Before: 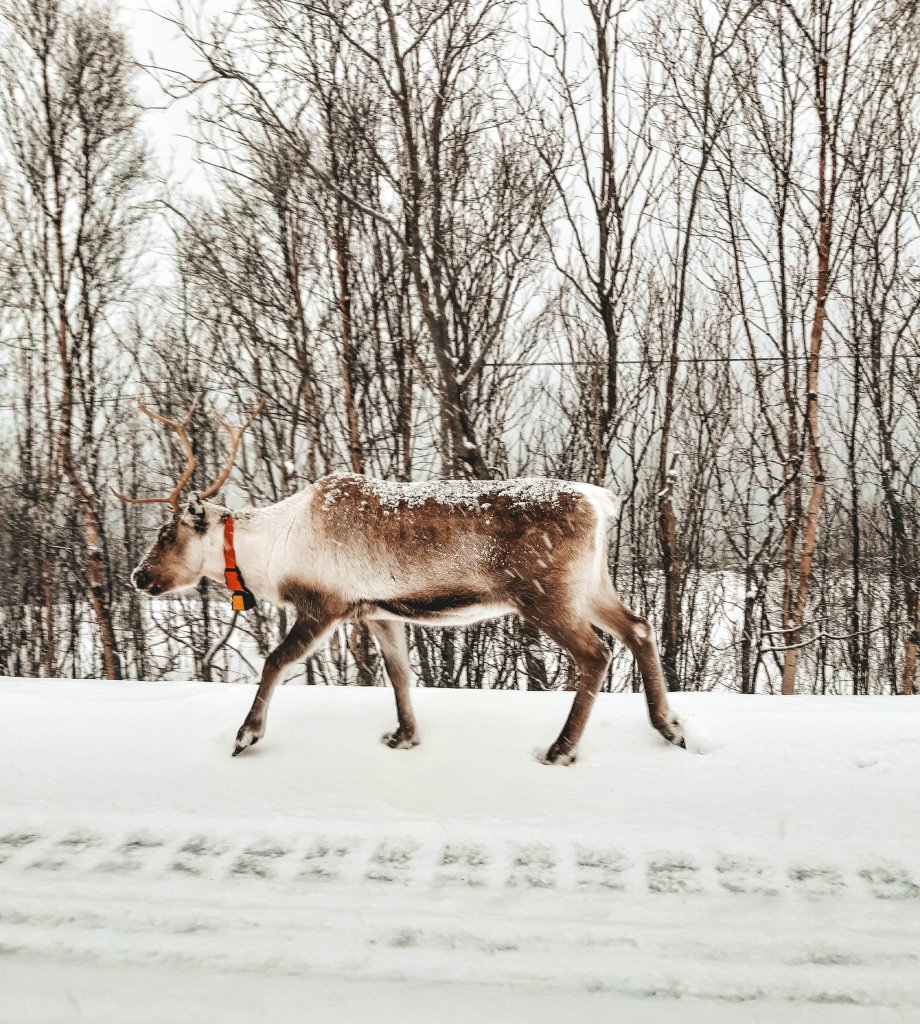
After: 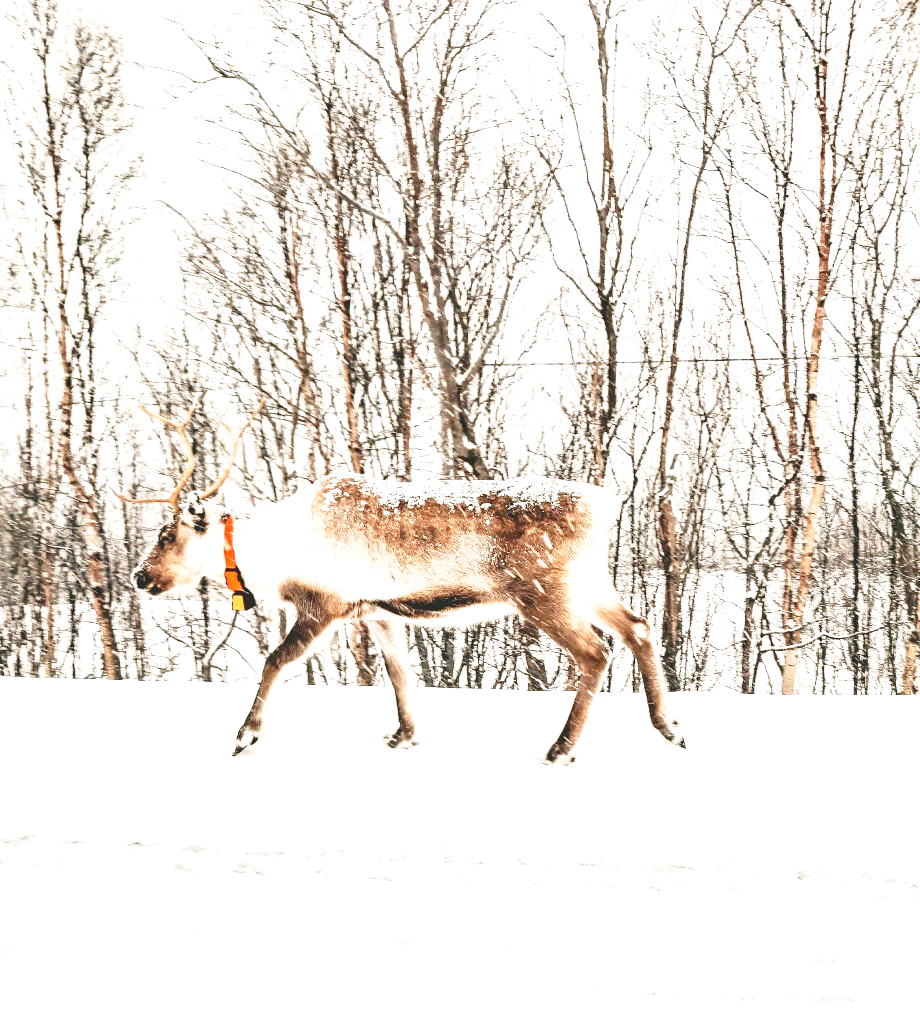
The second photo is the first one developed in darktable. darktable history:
base curve: curves: ch0 [(0, 0) (0.028, 0.03) (0.121, 0.232) (0.46, 0.748) (0.859, 0.968) (1, 1)], preserve colors none
exposure: black level correction 0, exposure 1.095 EV, compensate highlight preservation false
